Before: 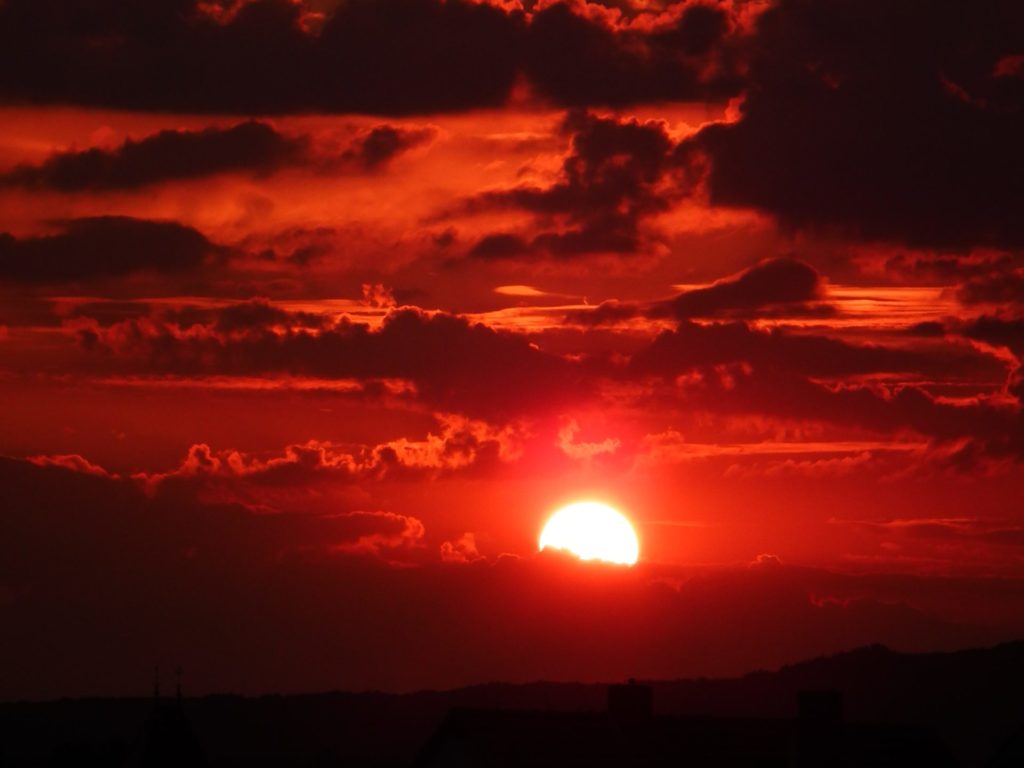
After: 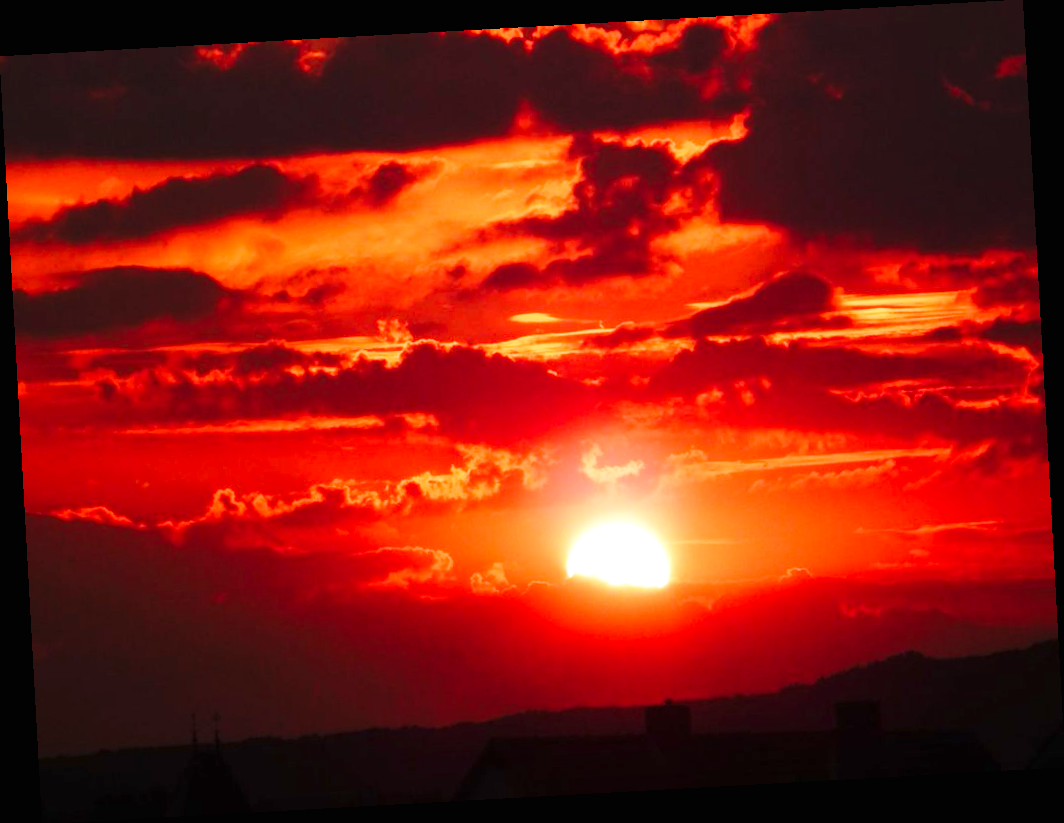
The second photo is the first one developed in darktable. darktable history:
exposure: black level correction 0, exposure 1 EV, compensate highlight preservation false
base curve: curves: ch0 [(0, 0) (0.028, 0.03) (0.121, 0.232) (0.46, 0.748) (0.859, 0.968) (1, 1)], preserve colors none
rotate and perspective: rotation -3.18°, automatic cropping off
white balance: red 0.974, blue 1.044
